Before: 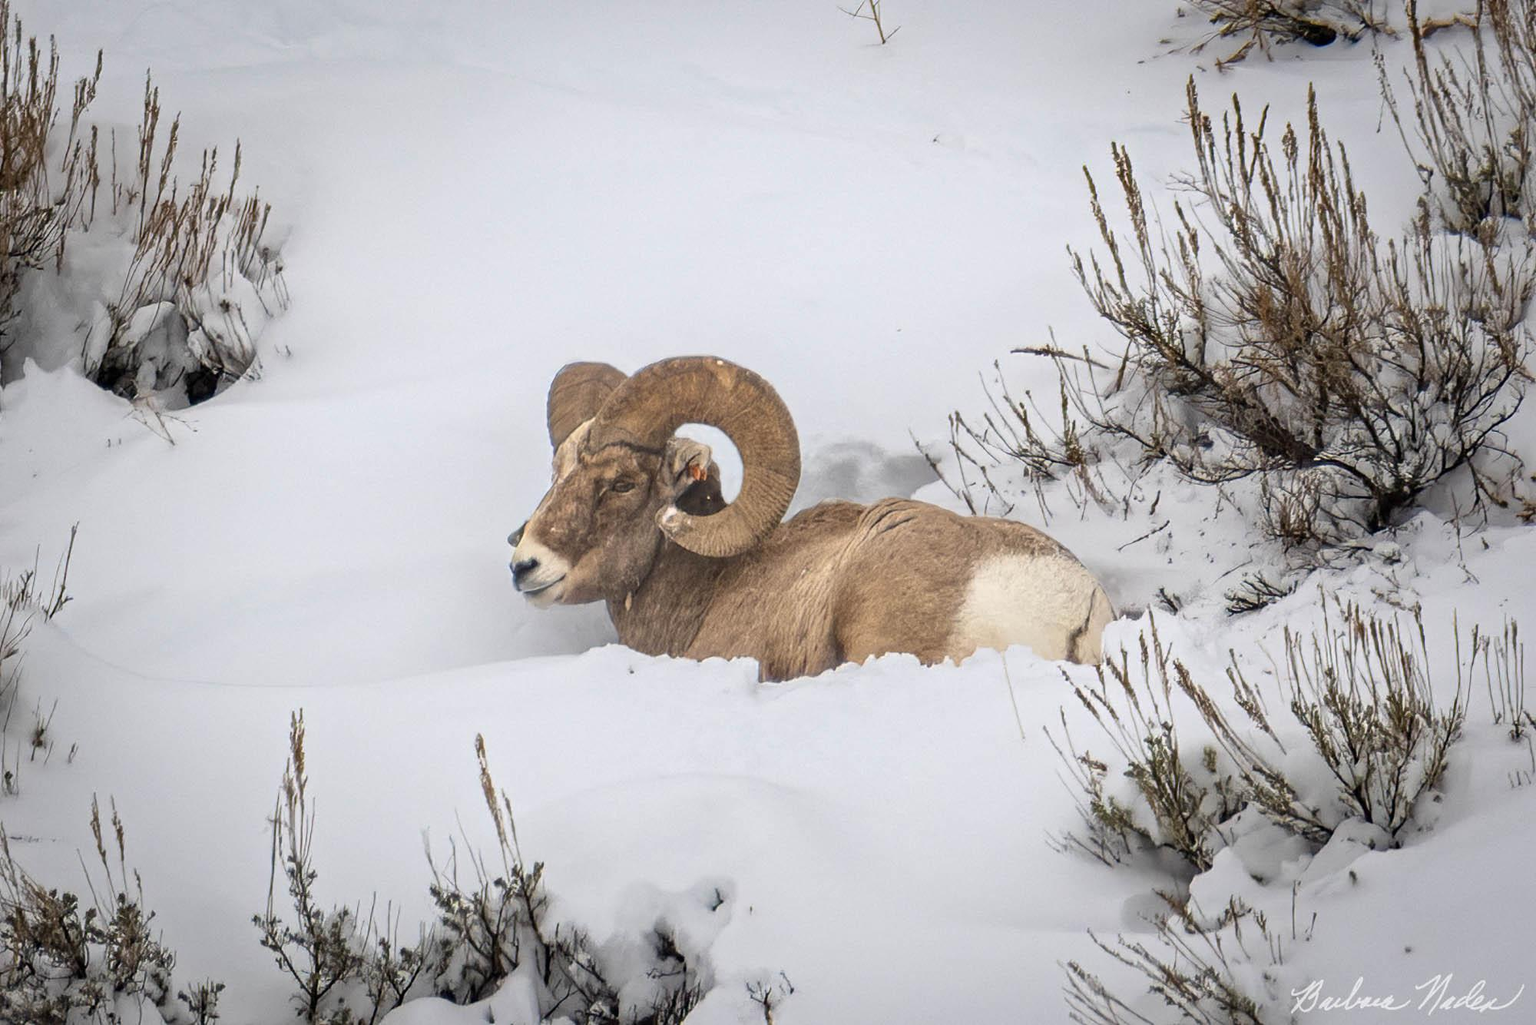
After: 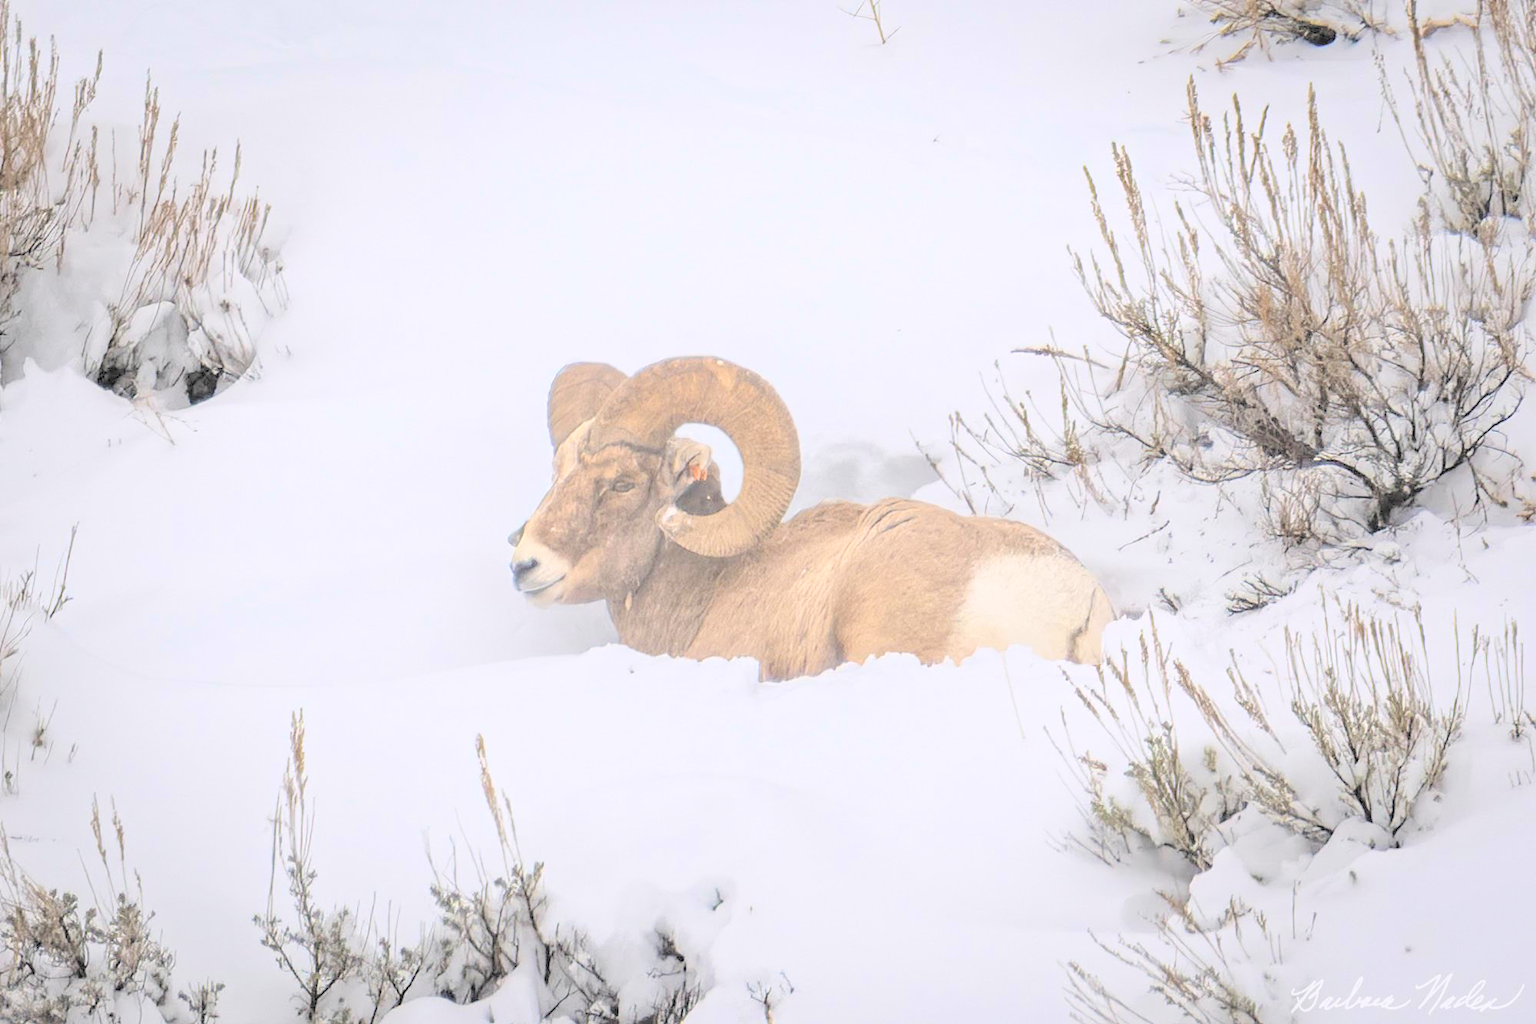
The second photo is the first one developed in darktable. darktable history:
white balance: red 1.009, blue 1.027
contrast brightness saturation: brightness 1
